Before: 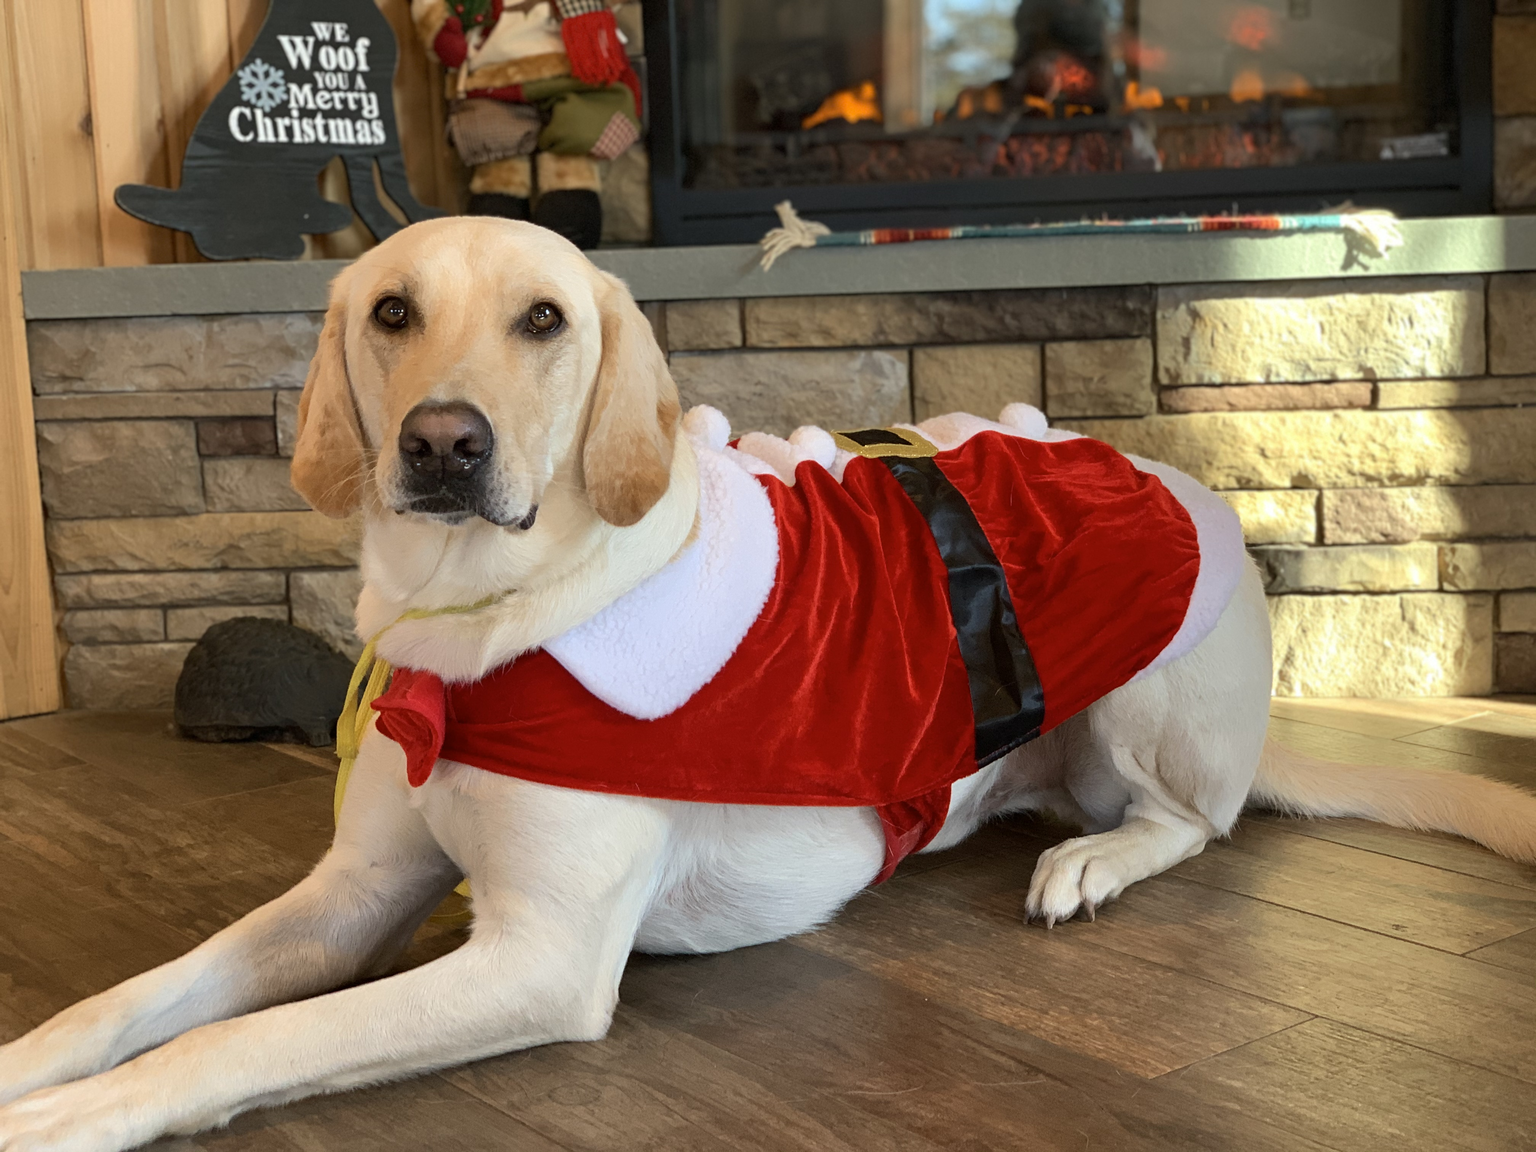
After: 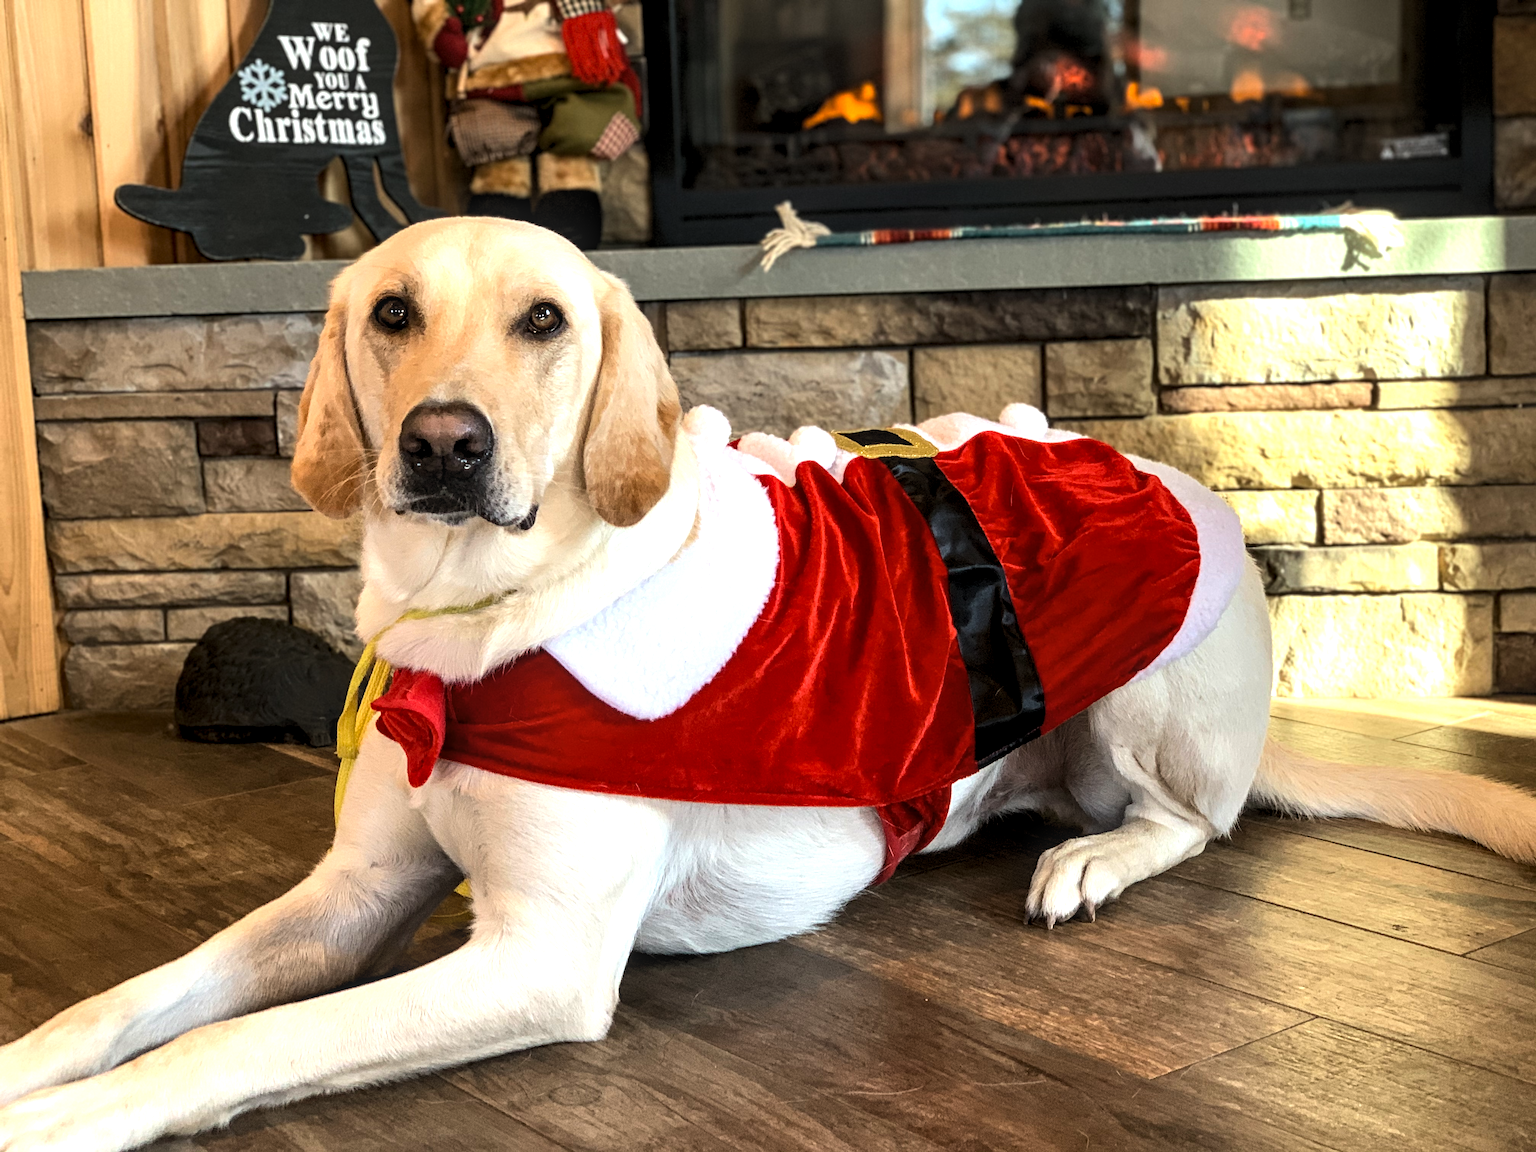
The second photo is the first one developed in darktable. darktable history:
local contrast: detail 130%
levels: levels [0.031, 0.5, 0.969]
tone curve: color space Lab, independent channels, preserve colors none
tone equalizer: -8 EV -0.765 EV, -7 EV -0.668 EV, -6 EV -0.626 EV, -5 EV -0.377 EV, -3 EV 0.375 EV, -2 EV 0.6 EV, -1 EV 0.681 EV, +0 EV 0.725 EV, edges refinement/feathering 500, mask exposure compensation -1.57 EV, preserve details no
